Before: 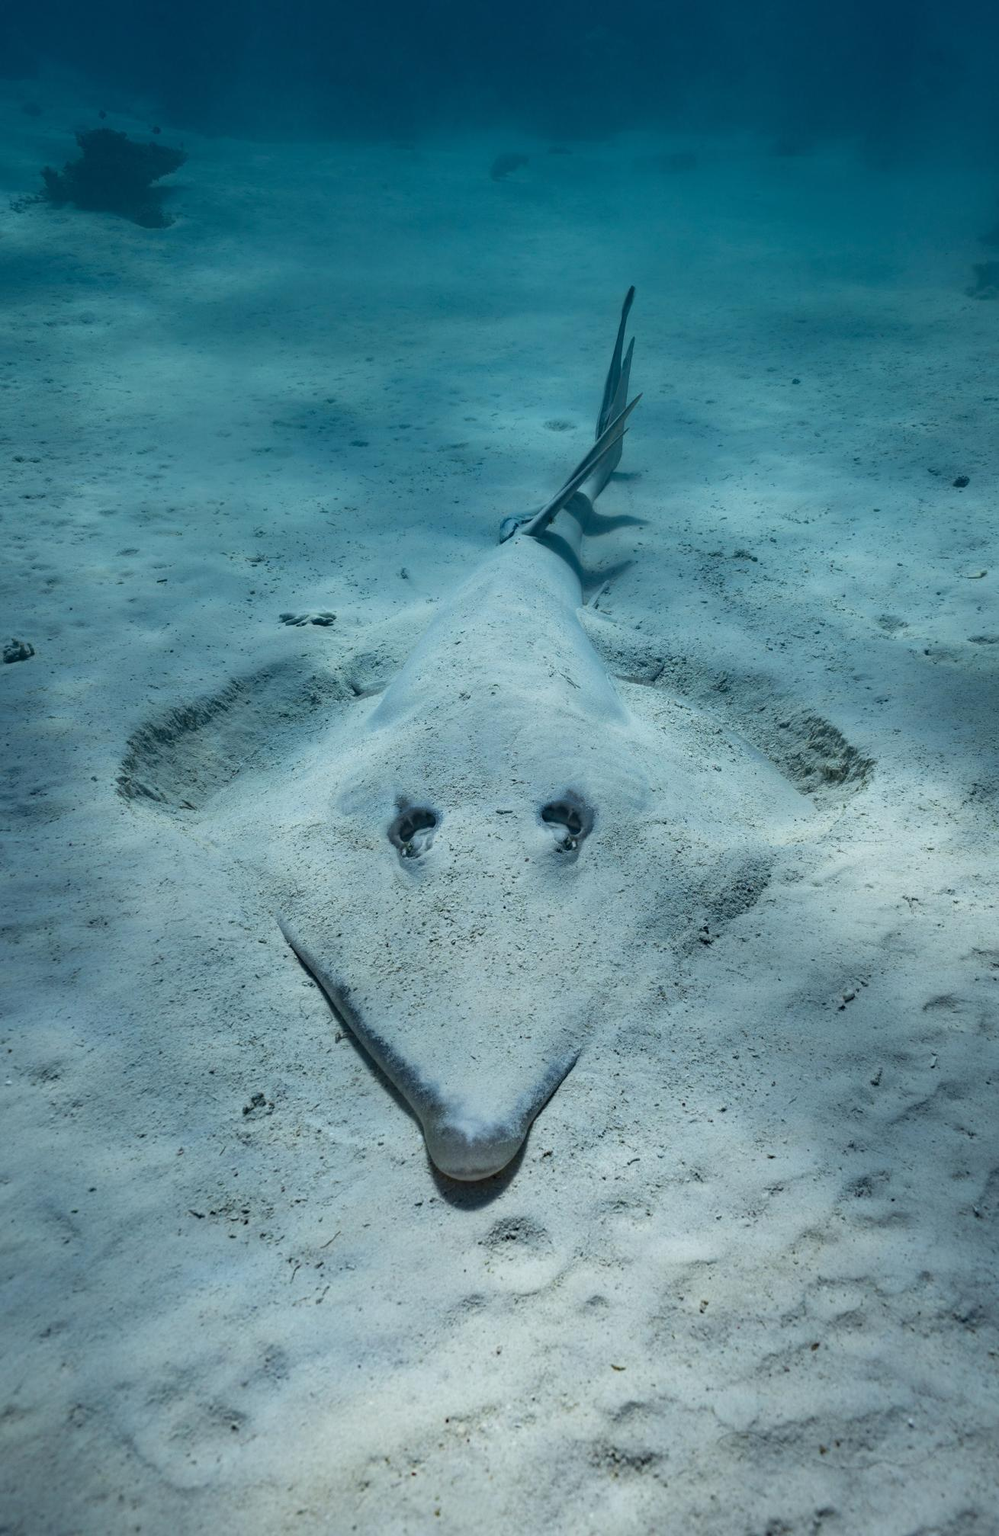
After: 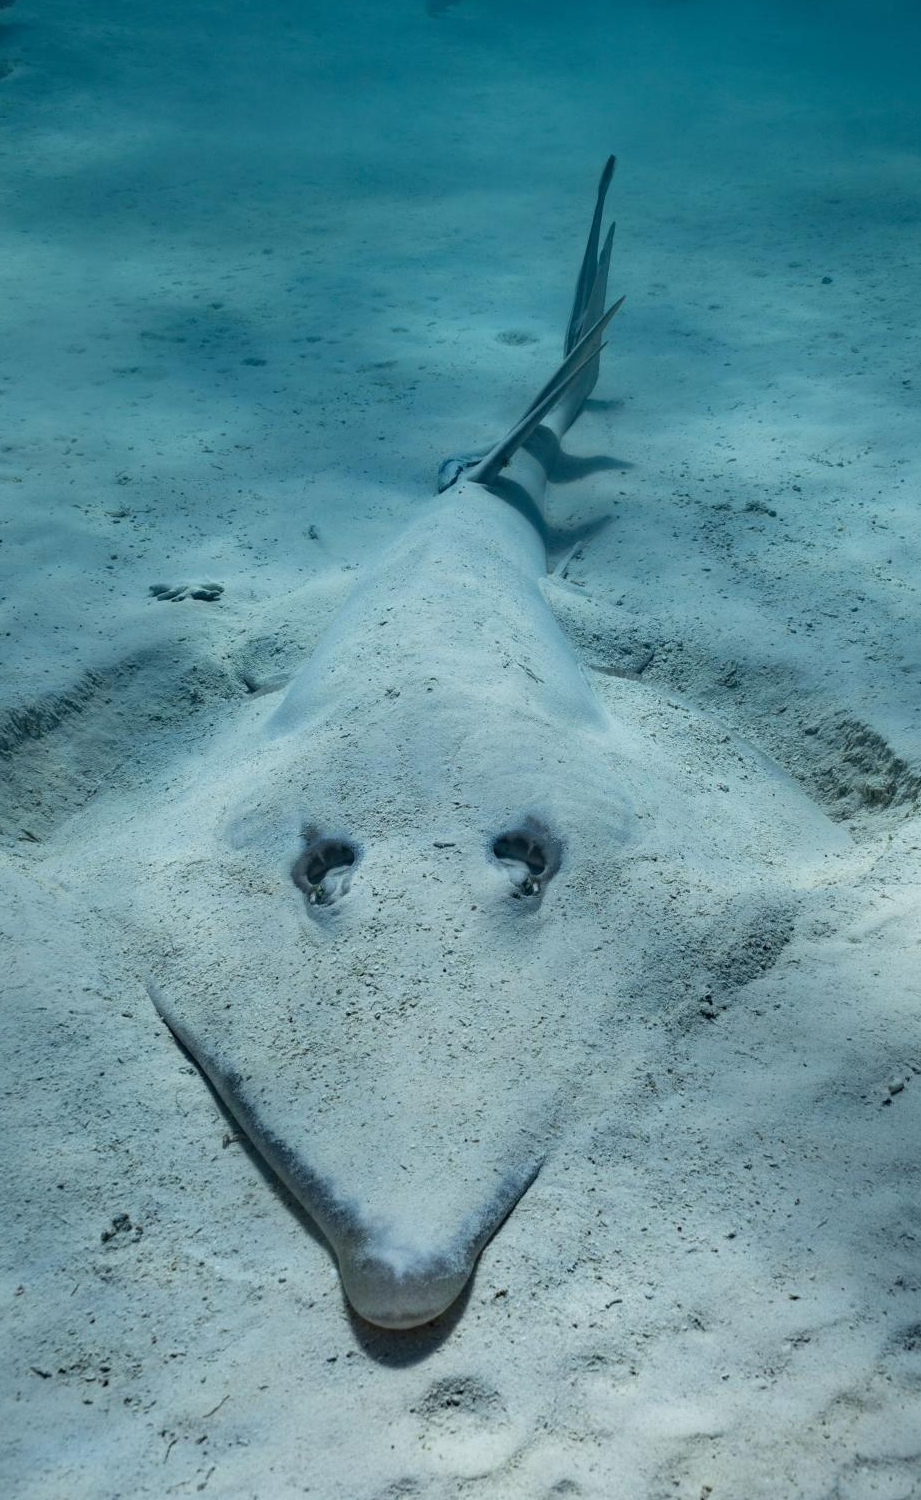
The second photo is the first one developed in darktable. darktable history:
crop and rotate: left 16.629%, top 10.954%, right 13.052%, bottom 14.597%
